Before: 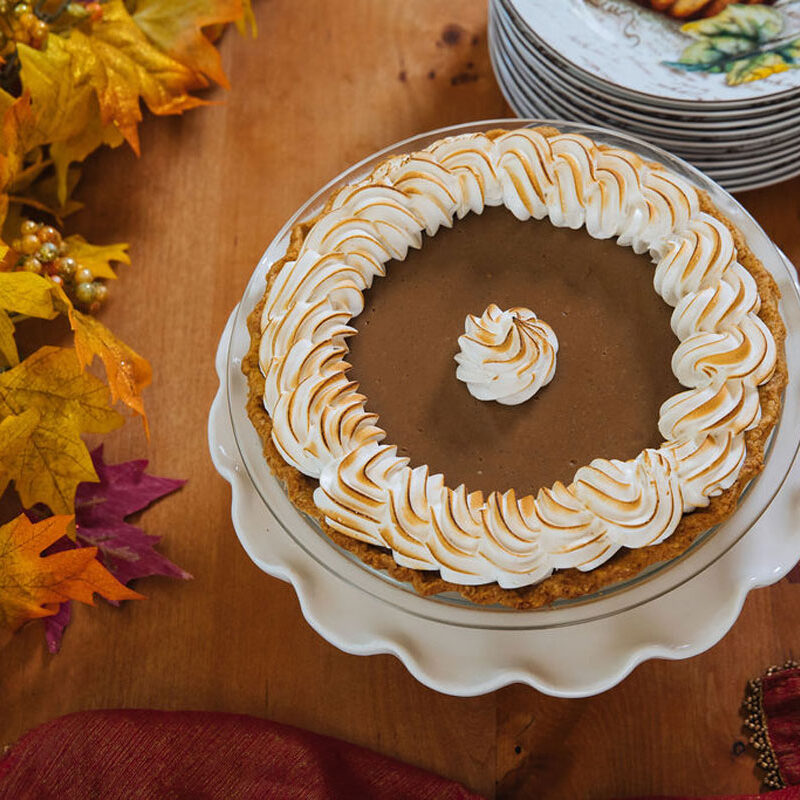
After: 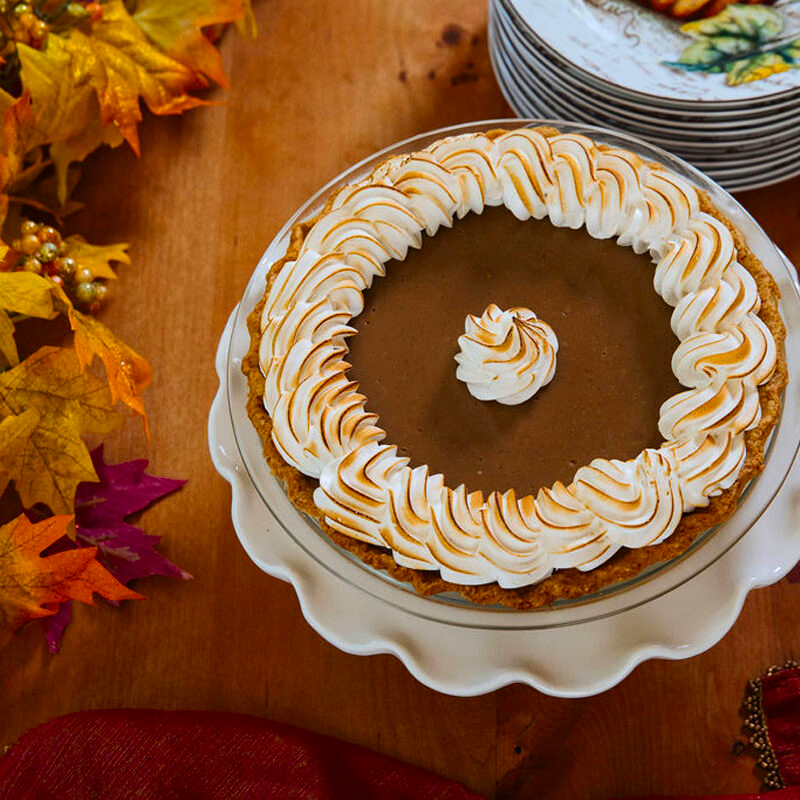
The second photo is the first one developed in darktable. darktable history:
contrast brightness saturation: contrast 0.17, saturation 0.308
base curve: curves: ch0 [(0, 0) (0.74, 0.67) (1, 1)], preserve colors none
